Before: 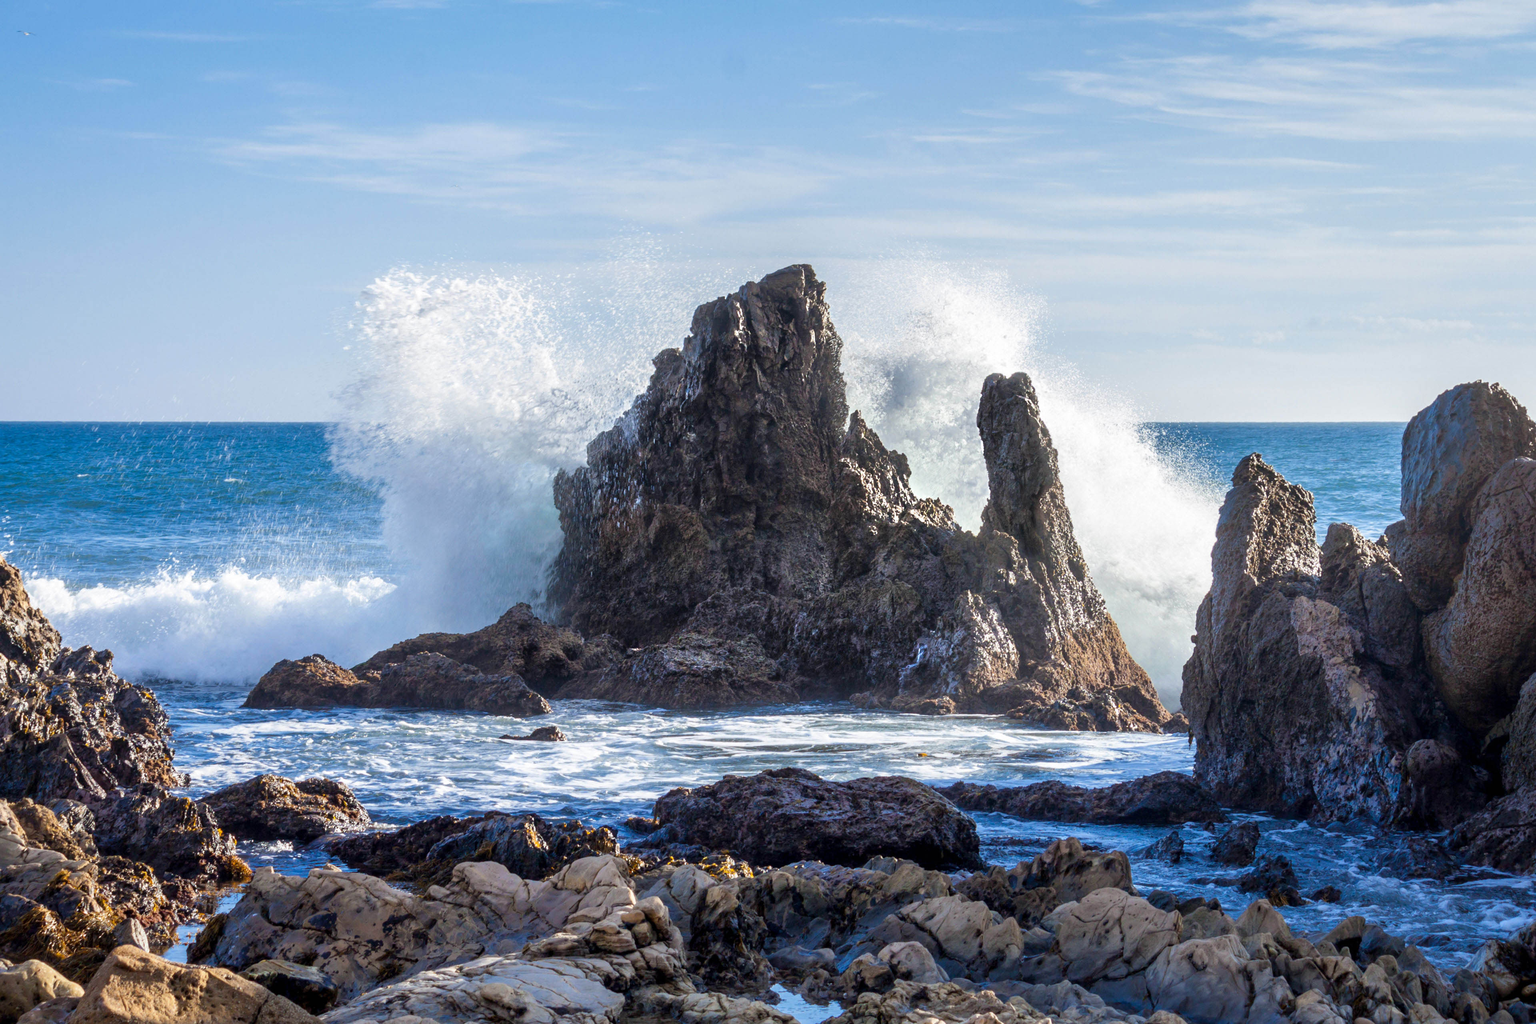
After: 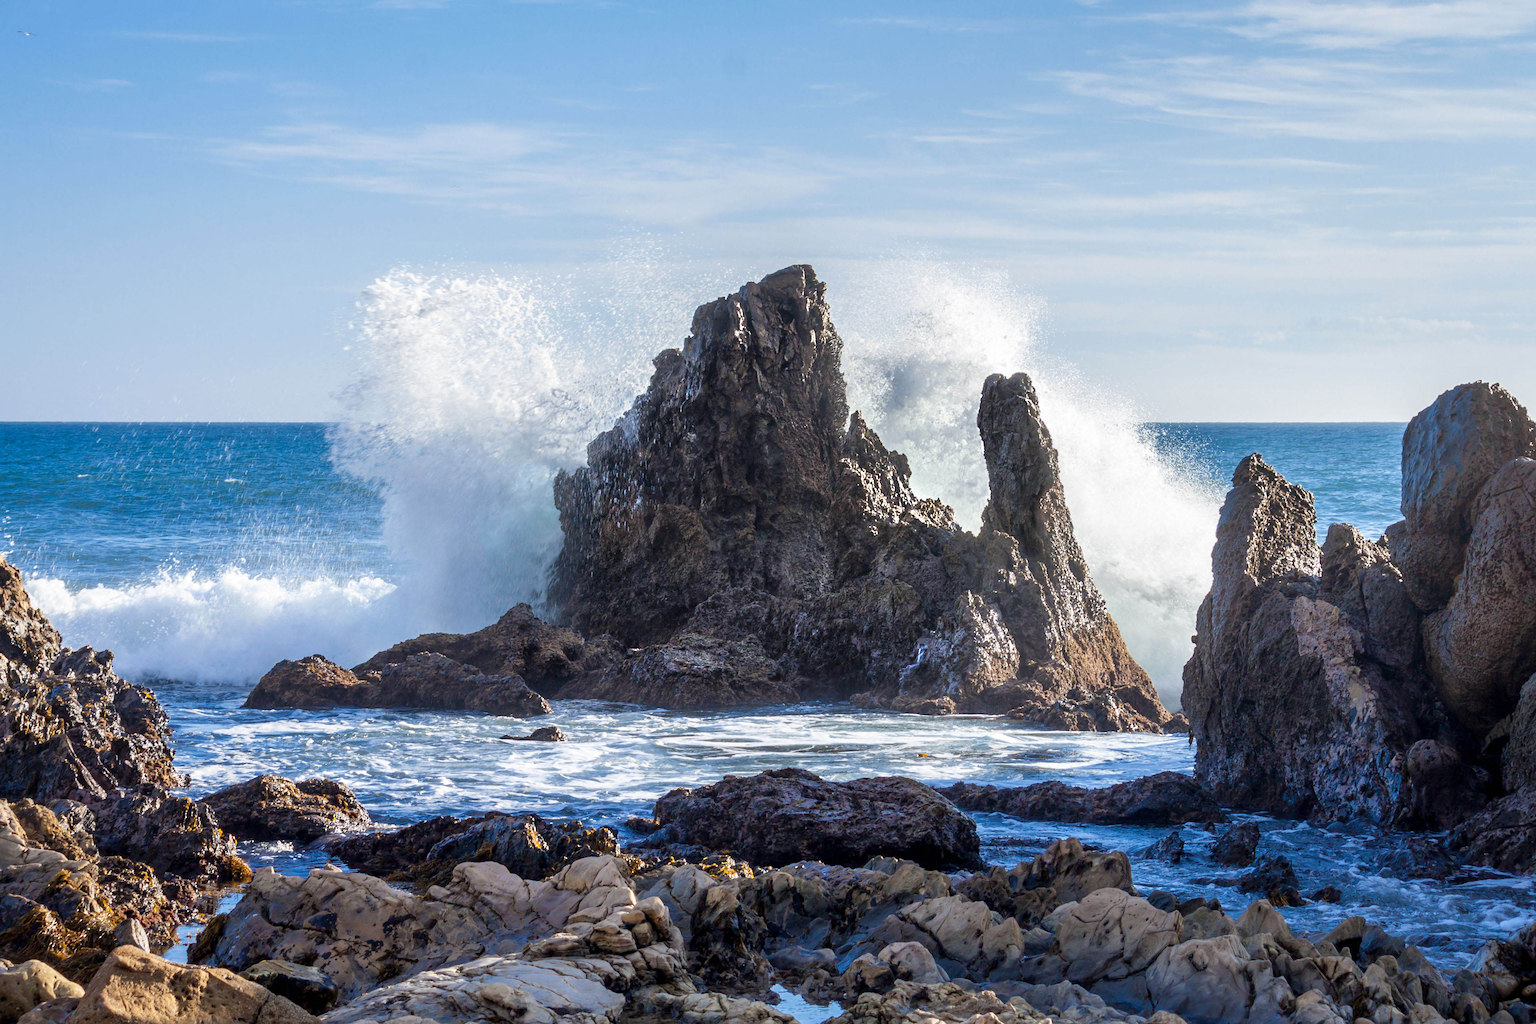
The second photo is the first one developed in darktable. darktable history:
sharpen: radius 1.431, amount 0.39, threshold 1.449
